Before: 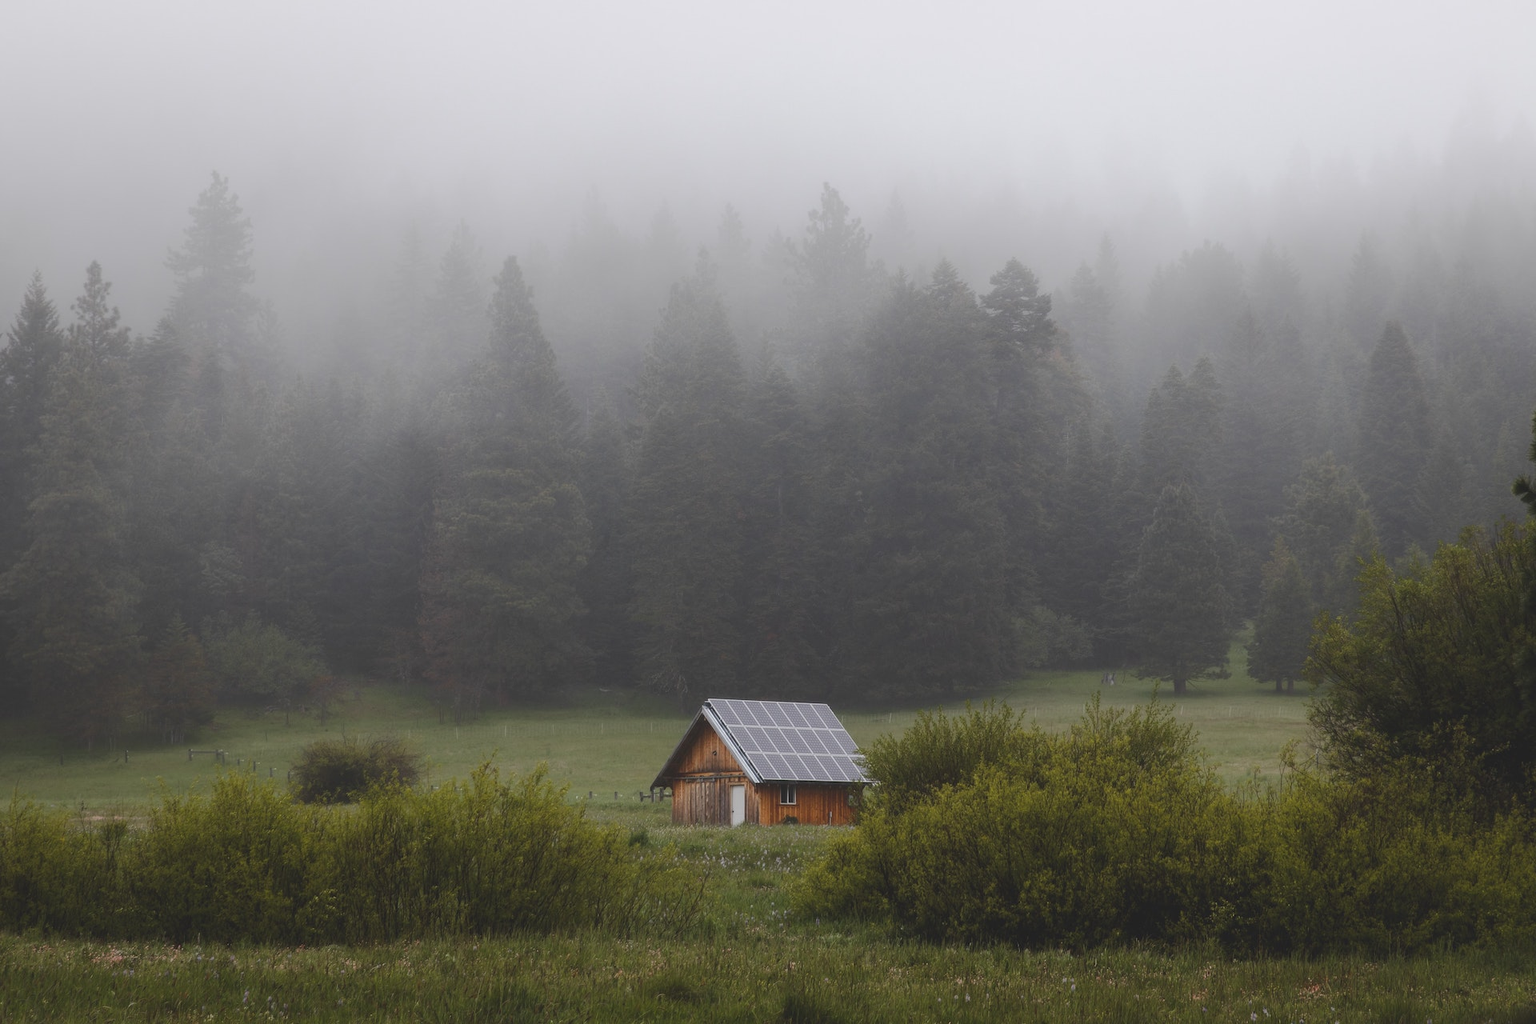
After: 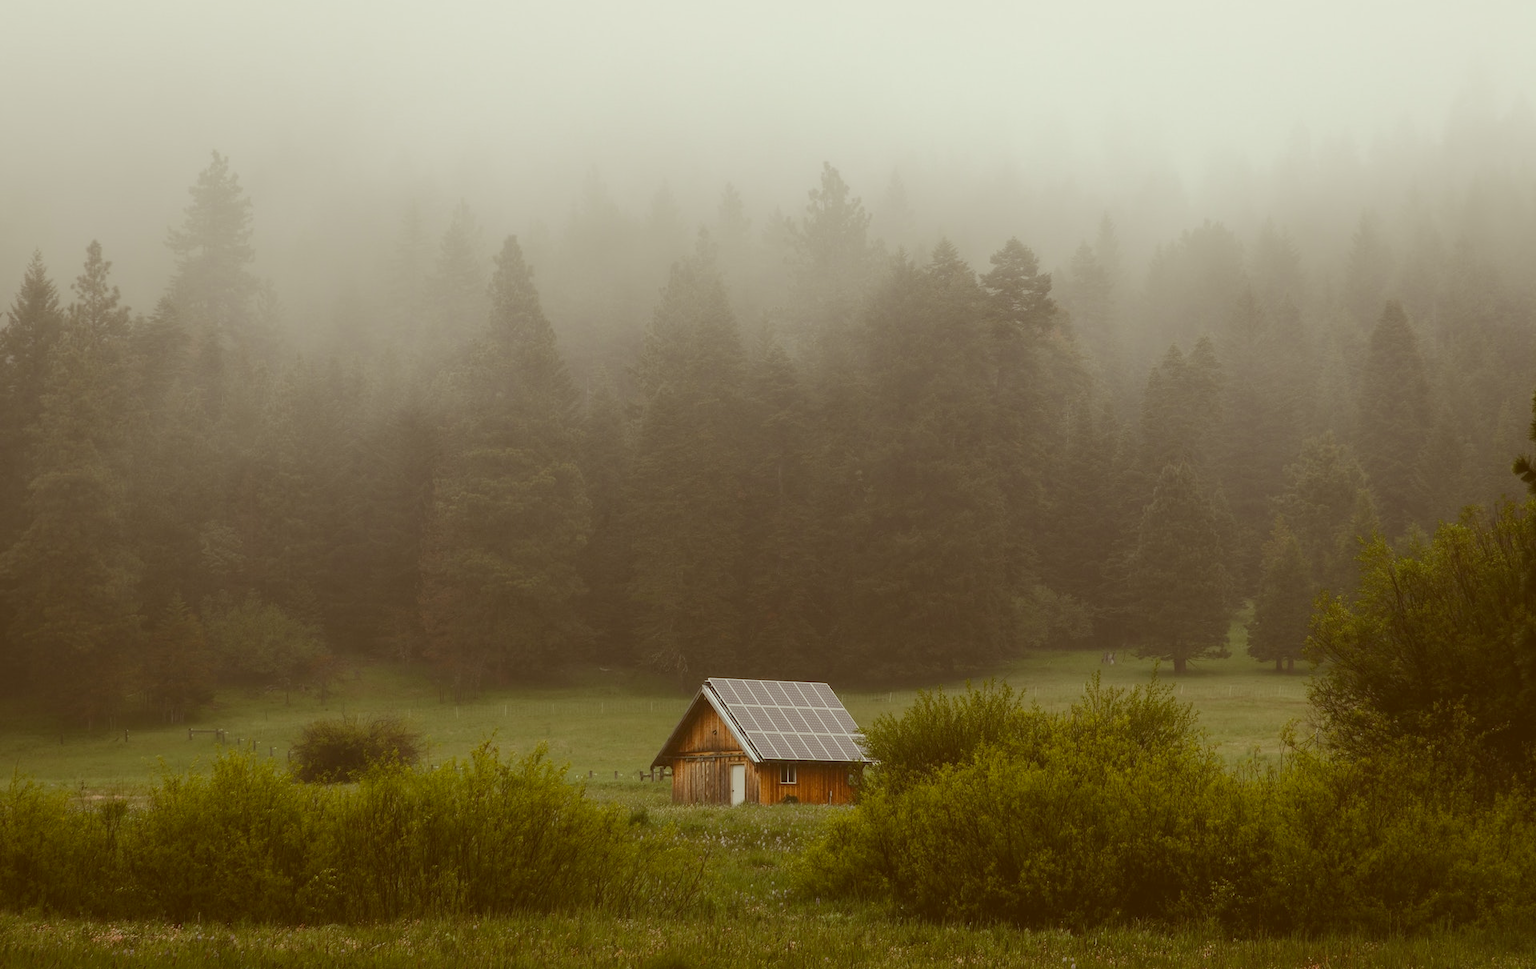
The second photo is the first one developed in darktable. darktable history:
color correction: highlights a* -6.24, highlights b* 9.47, shadows a* 10.39, shadows b* 23.26
crop and rotate: top 2.044%, bottom 3.23%
